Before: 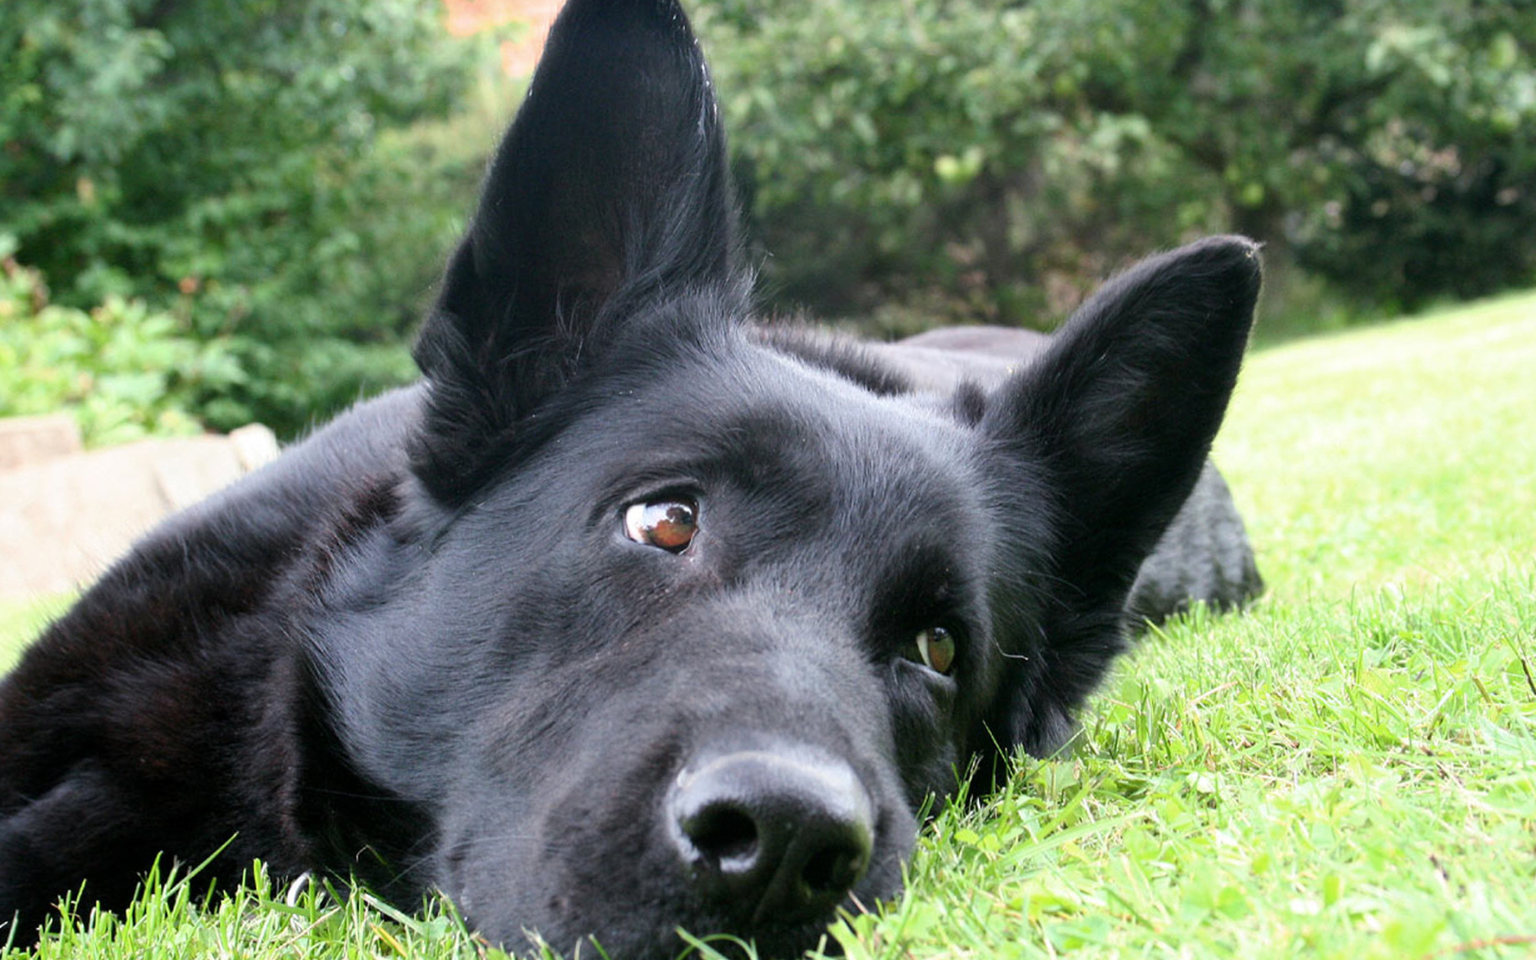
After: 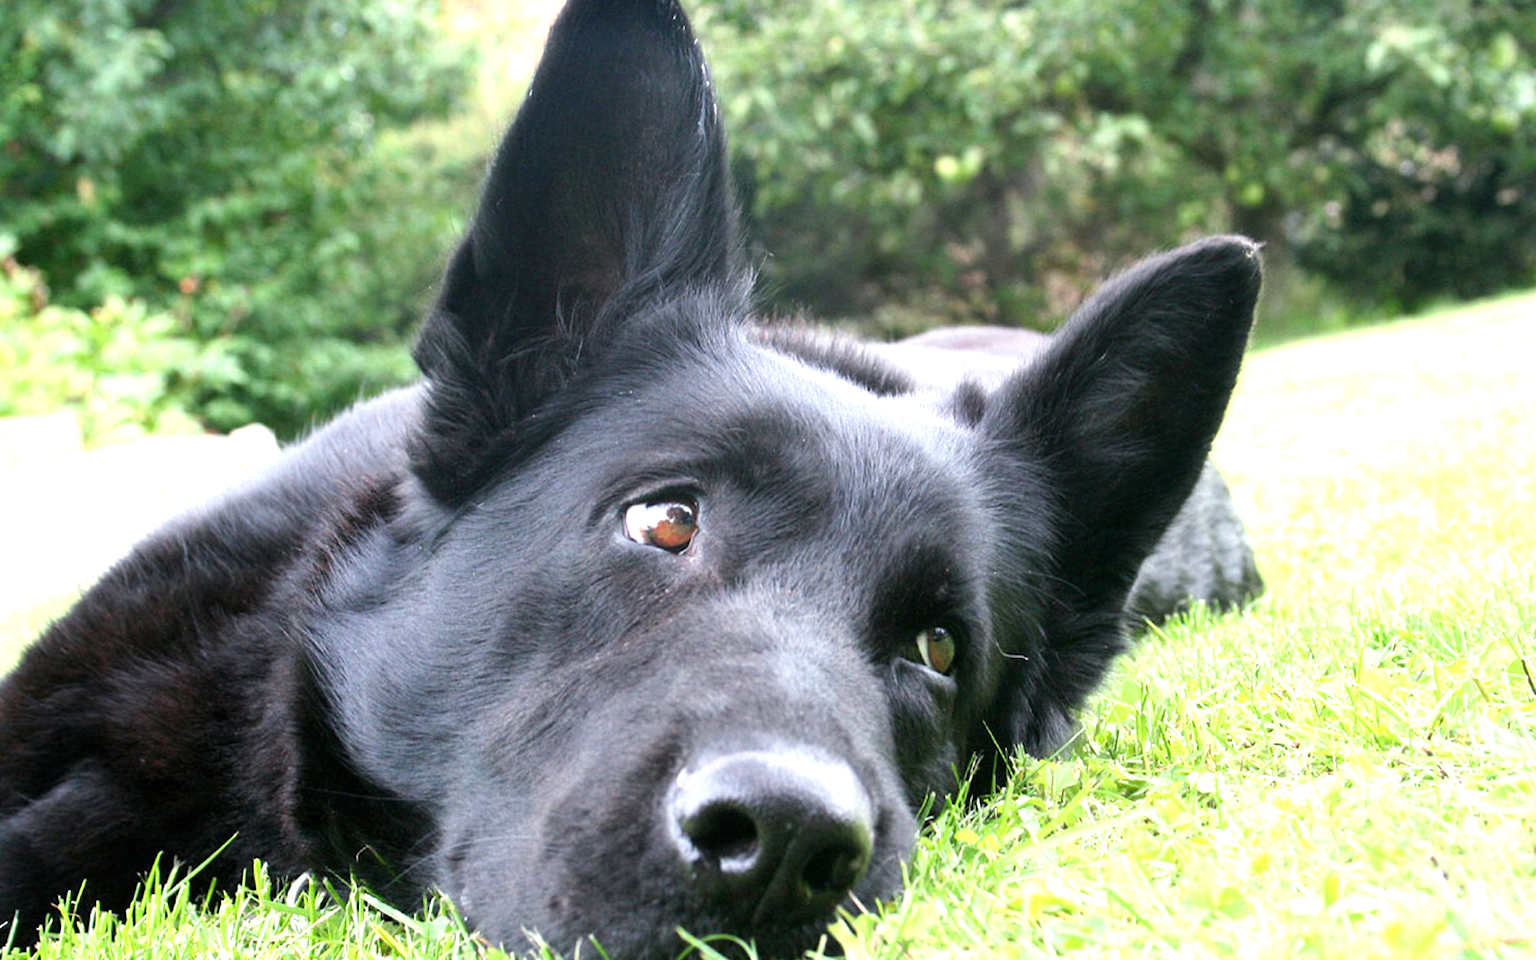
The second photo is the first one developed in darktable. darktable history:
color balance: on, module defaults
exposure: black level correction 0, exposure 0.7 EV, compensate exposure bias true, compensate highlight preservation false
